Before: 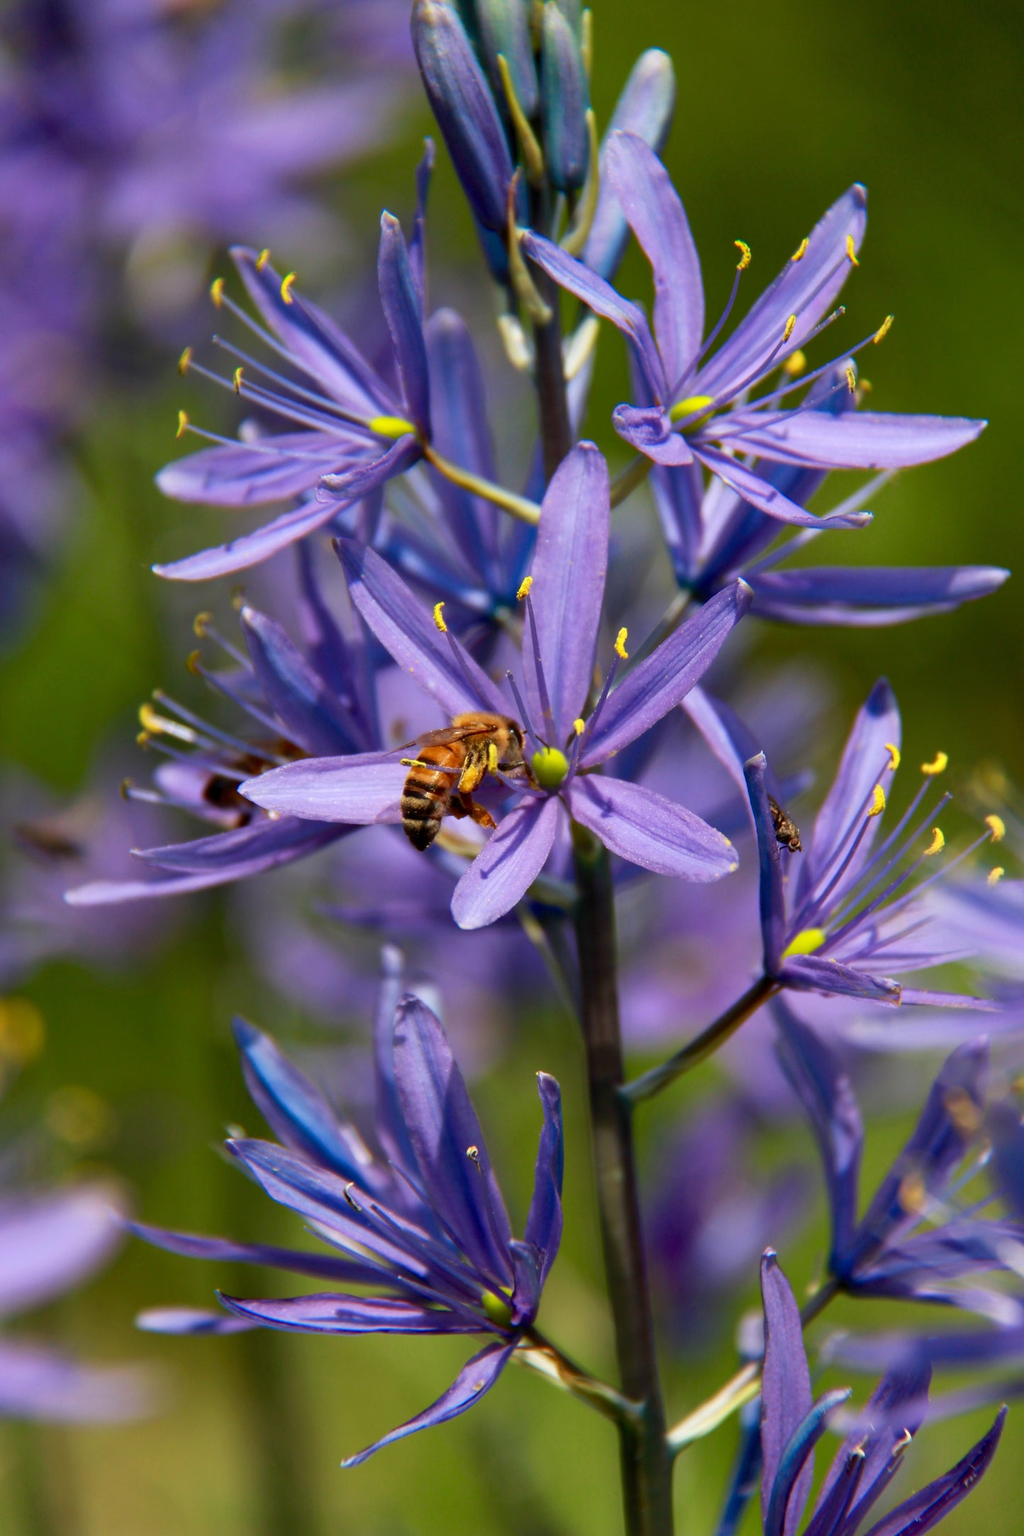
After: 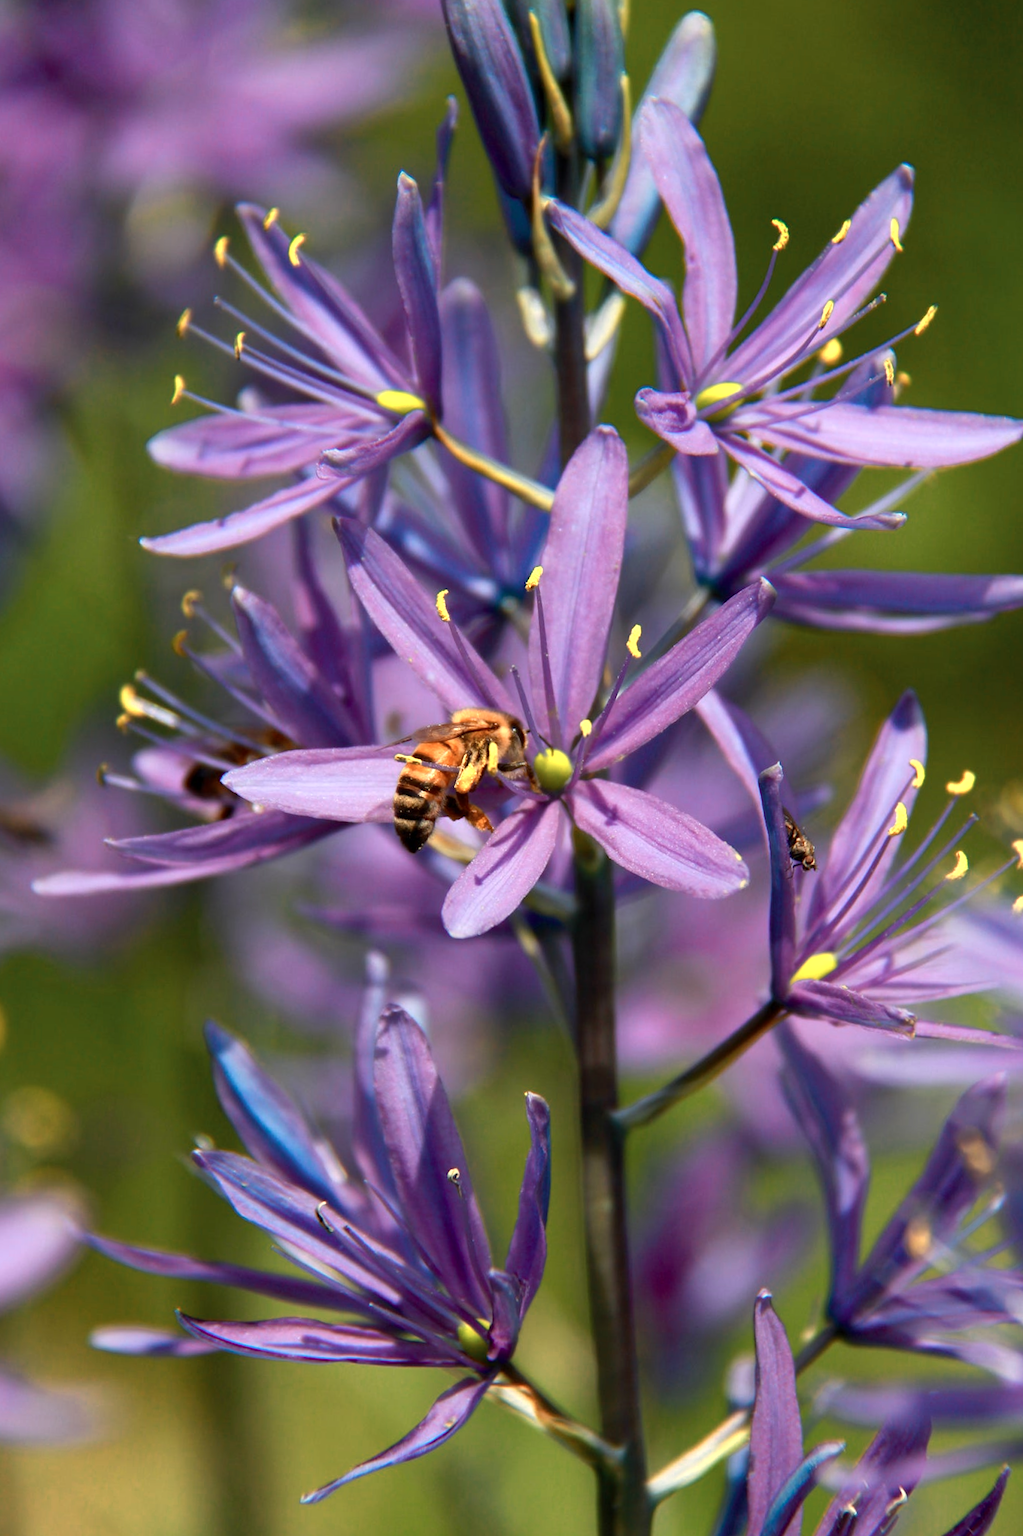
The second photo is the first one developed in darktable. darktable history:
exposure: compensate highlight preservation false
color zones: curves: ch0 [(0.018, 0.548) (0.197, 0.654) (0.425, 0.447) (0.605, 0.658) (0.732, 0.579)]; ch1 [(0.105, 0.531) (0.224, 0.531) (0.386, 0.39) (0.618, 0.456) (0.732, 0.456) (0.956, 0.421)]; ch2 [(0.039, 0.583) (0.215, 0.465) (0.399, 0.544) (0.465, 0.548) (0.614, 0.447) (0.724, 0.43) (0.882, 0.623) (0.956, 0.632)]
crop and rotate: angle -2.38°
